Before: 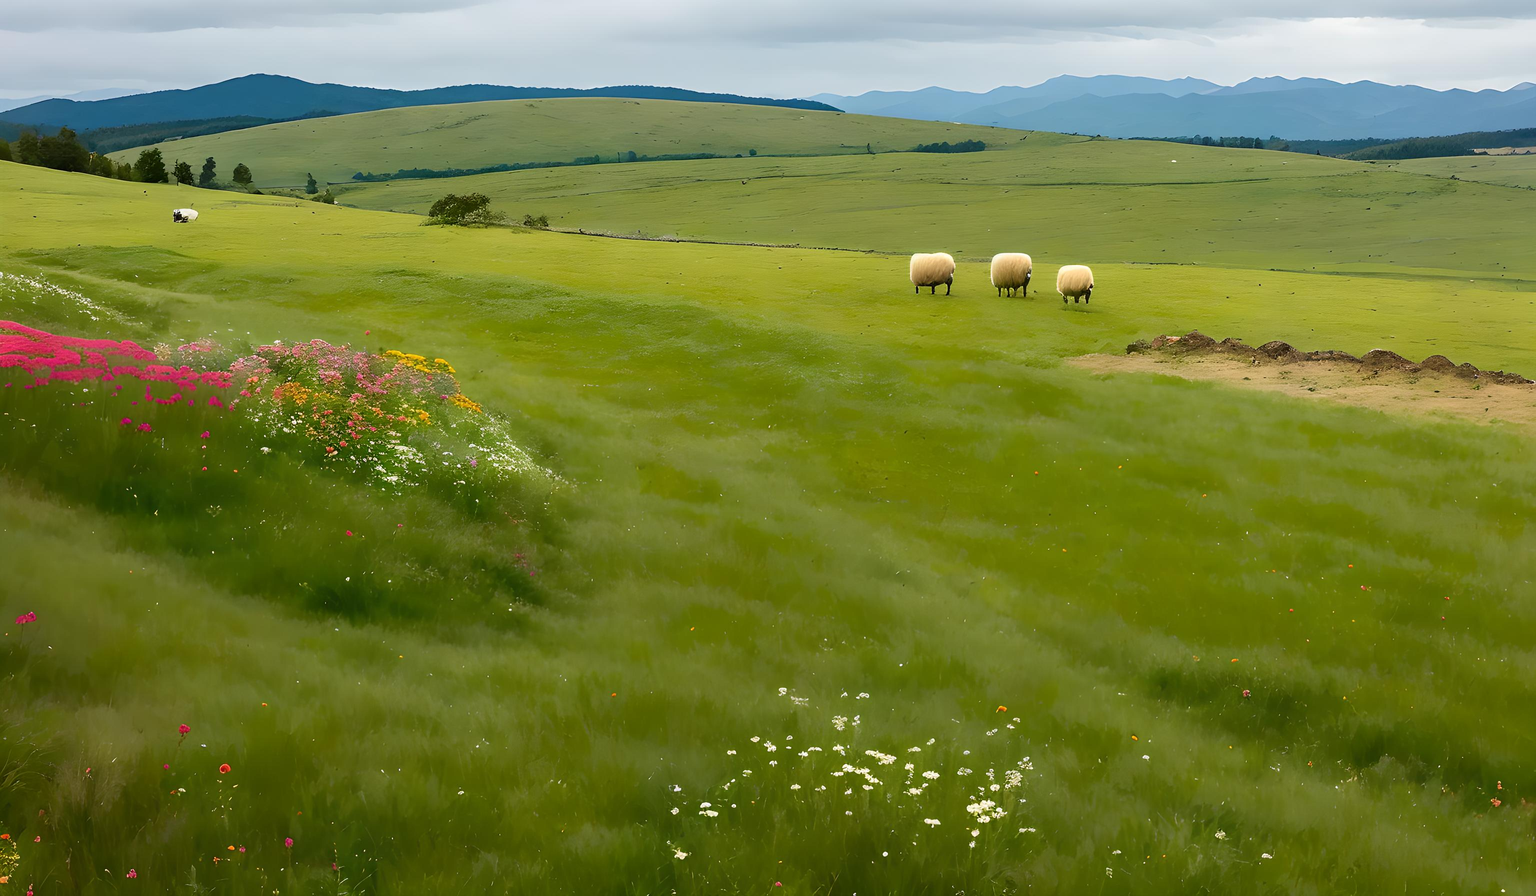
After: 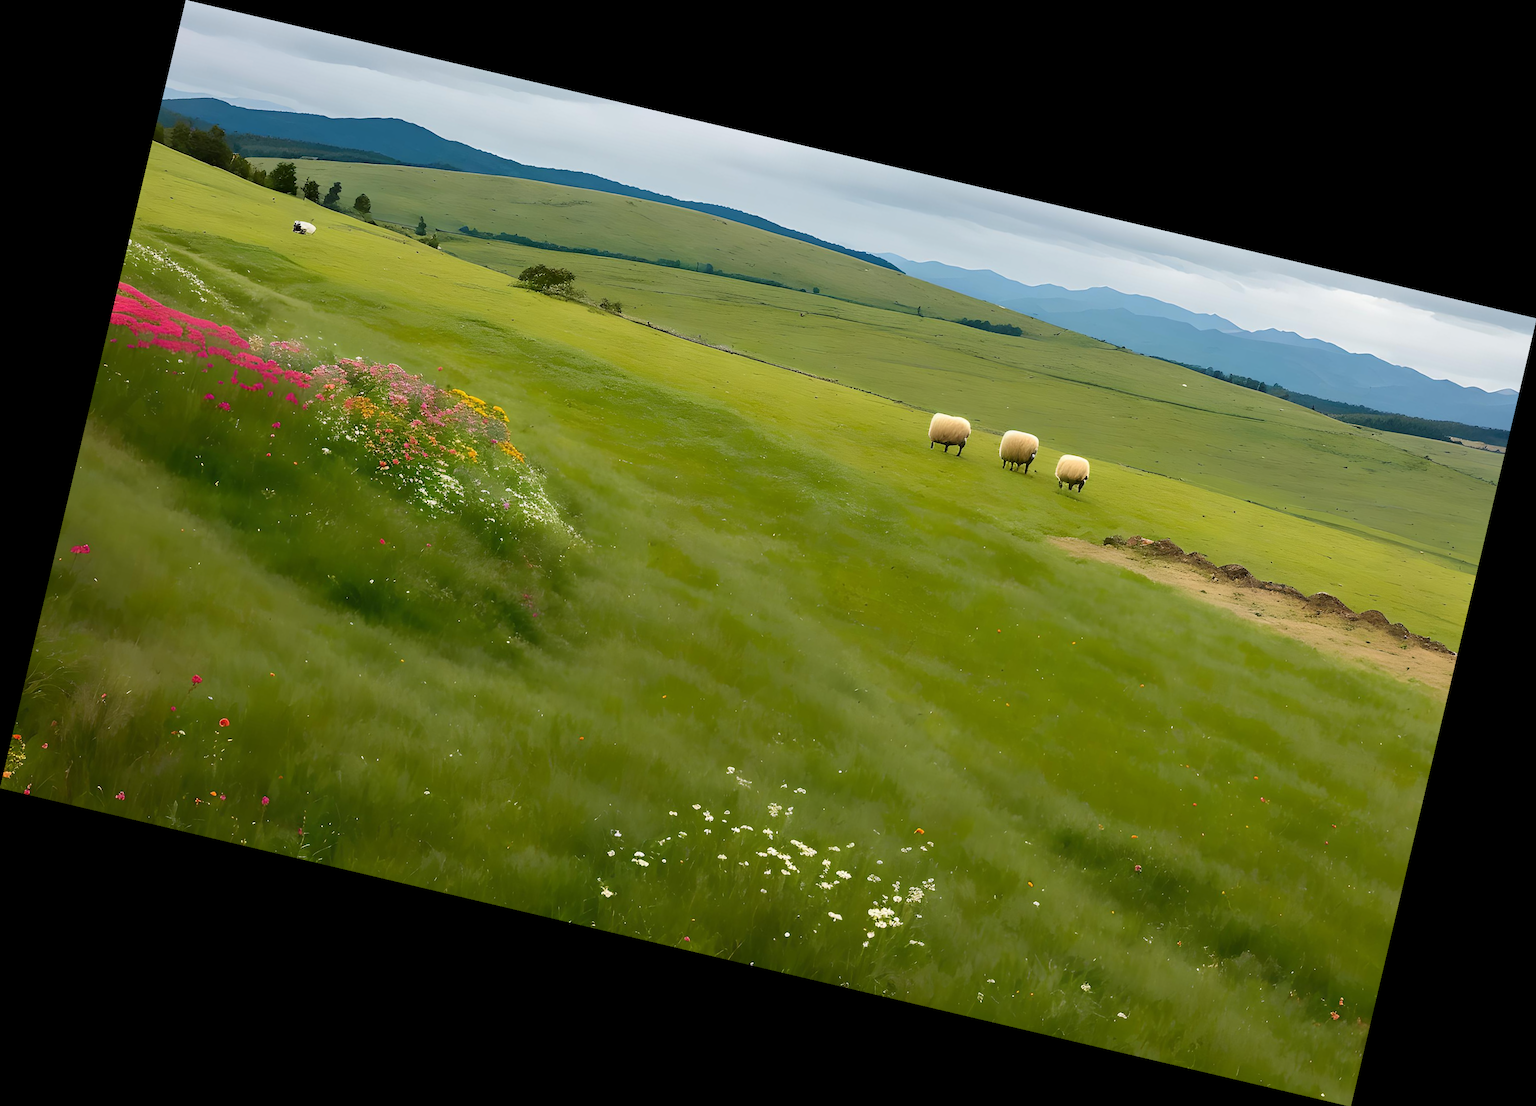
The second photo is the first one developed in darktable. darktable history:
rotate and perspective: rotation 13.27°, automatic cropping off
color balance: contrast -0.5%
